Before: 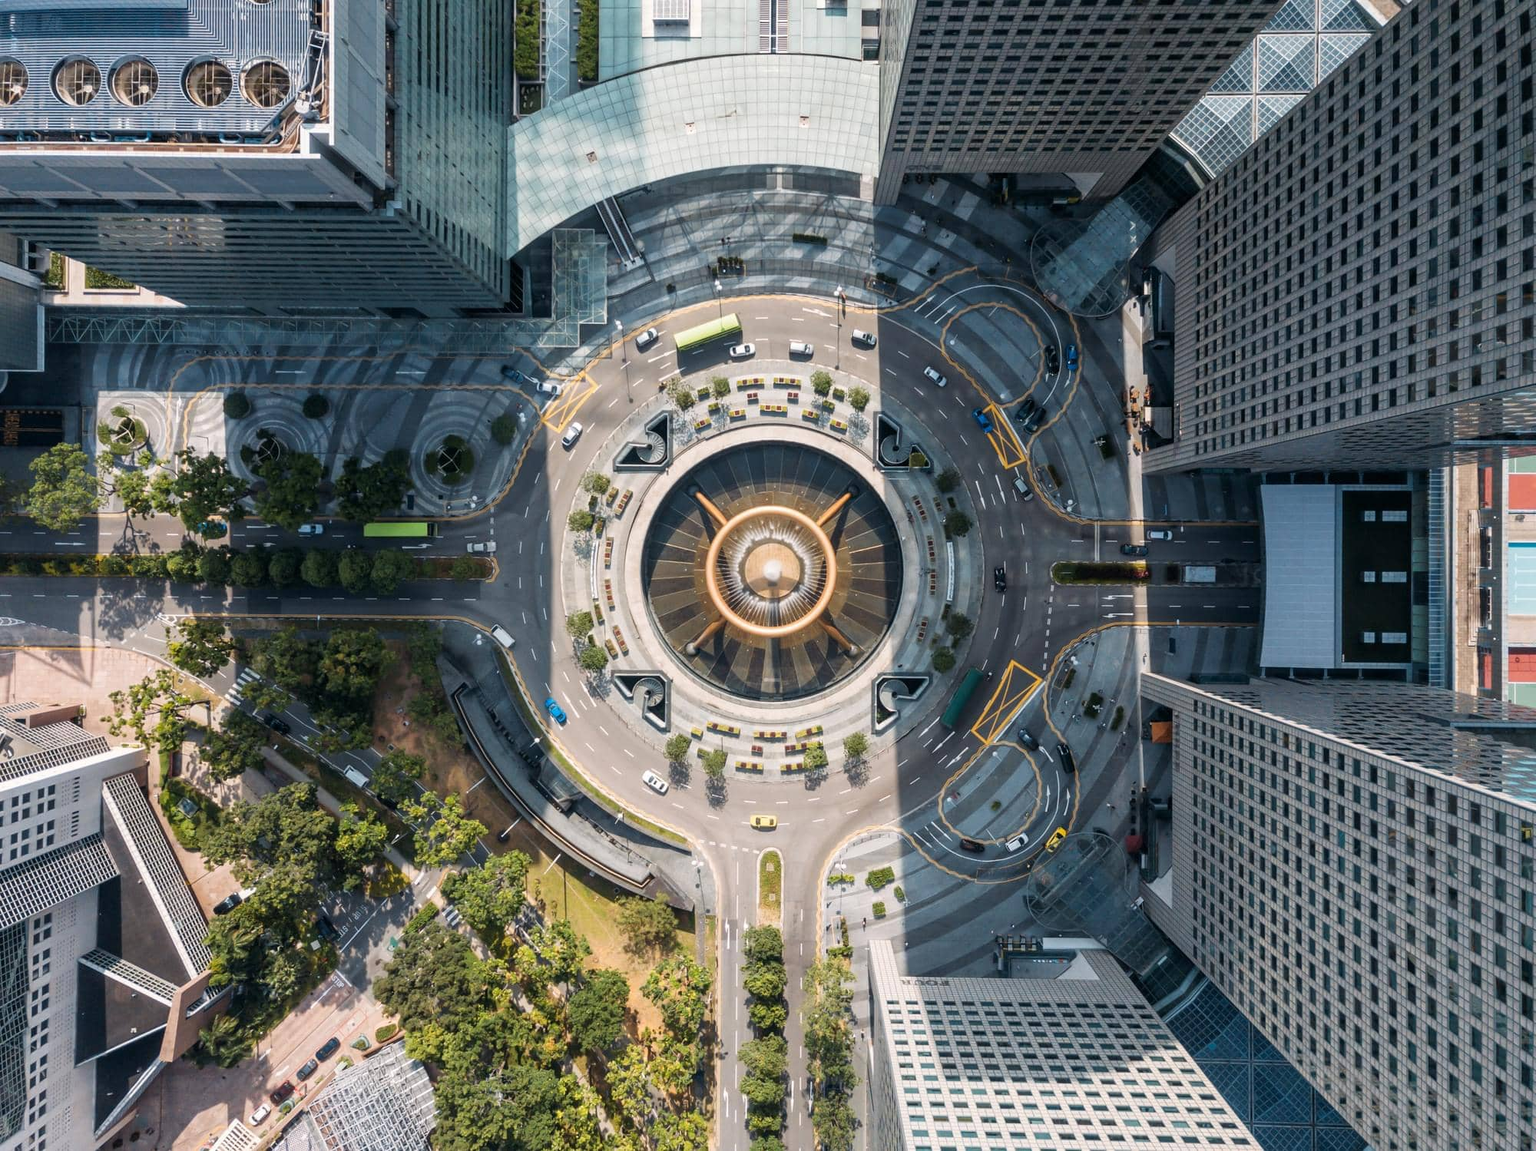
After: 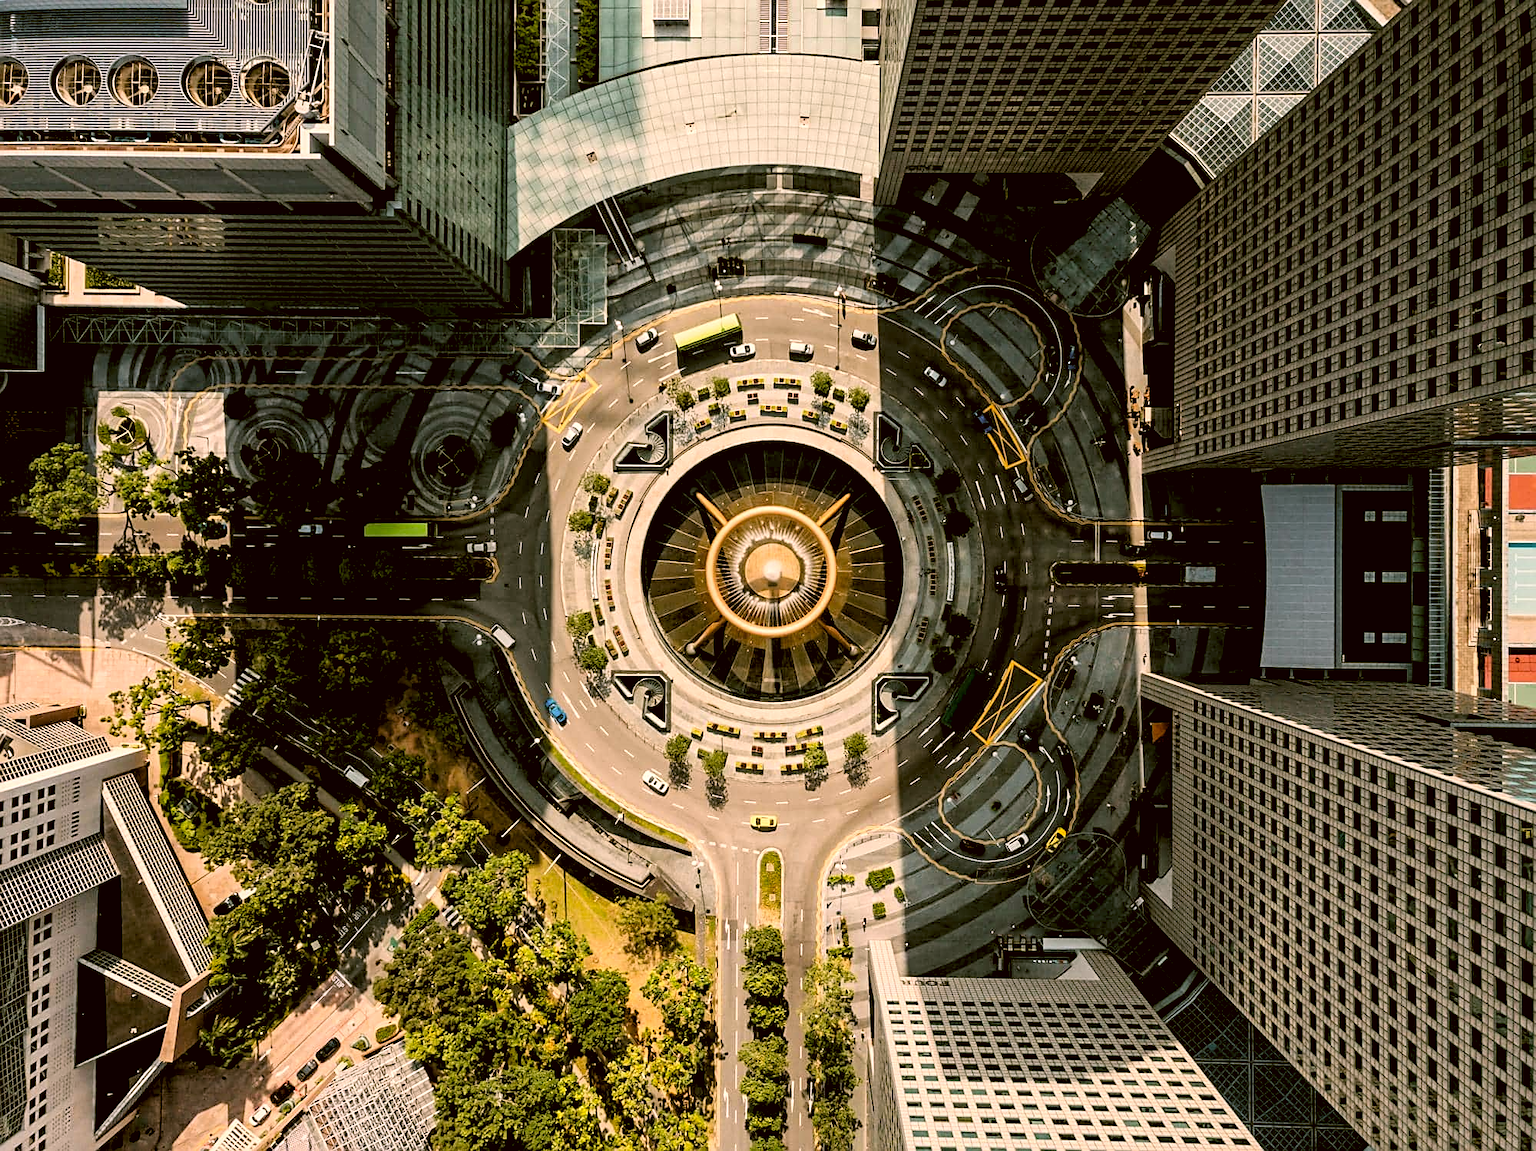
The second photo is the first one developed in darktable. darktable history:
rgb levels: levels [[0.029, 0.461, 0.922], [0, 0.5, 1], [0, 0.5, 1]]
contrast brightness saturation: contrast 0.15, brightness -0.01, saturation 0.1
color correction: highlights a* 8.98, highlights b* 15.09, shadows a* -0.49, shadows b* 26.52
exposure: exposure -0.177 EV, compensate highlight preservation false
local contrast: mode bilateral grid, contrast 20, coarseness 50, detail 120%, midtone range 0.2
haze removal: compatibility mode true, adaptive false
sharpen: on, module defaults
